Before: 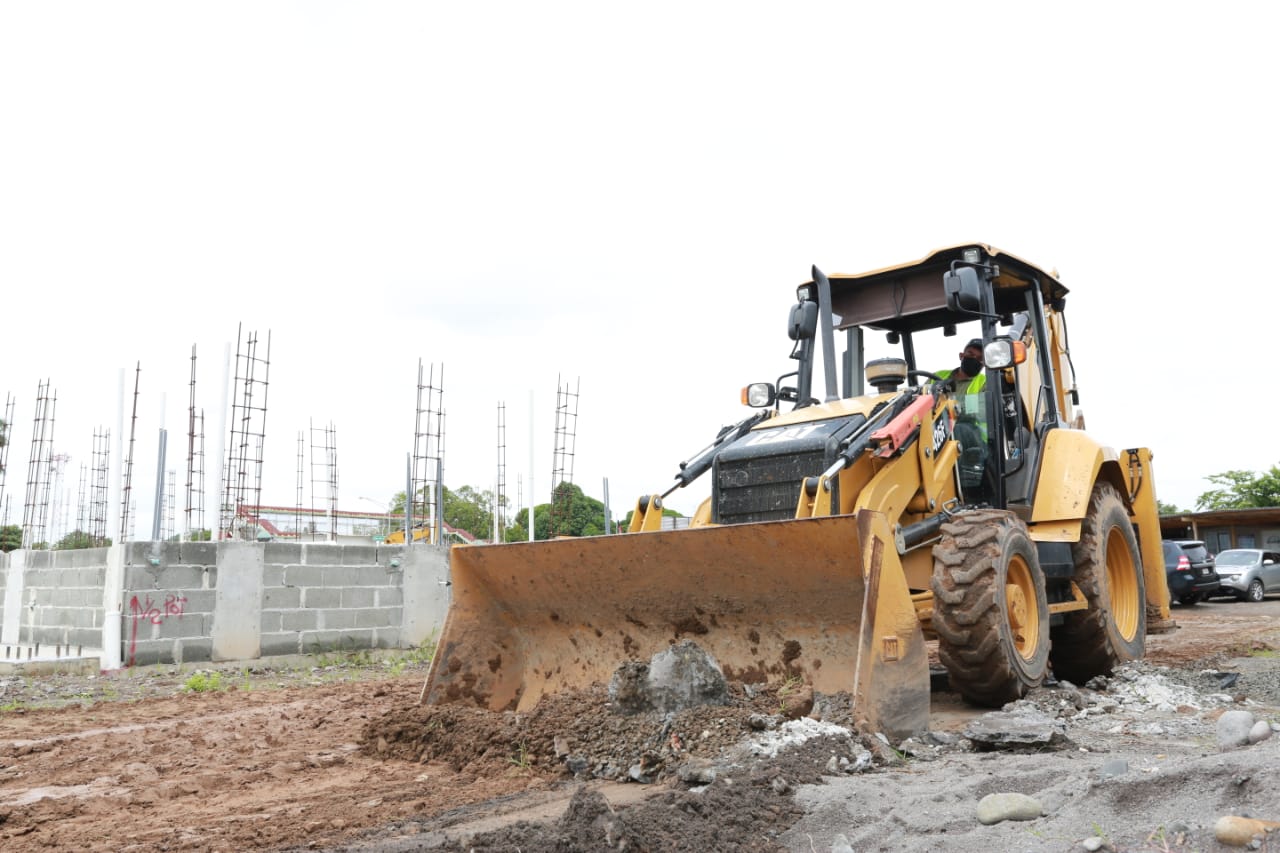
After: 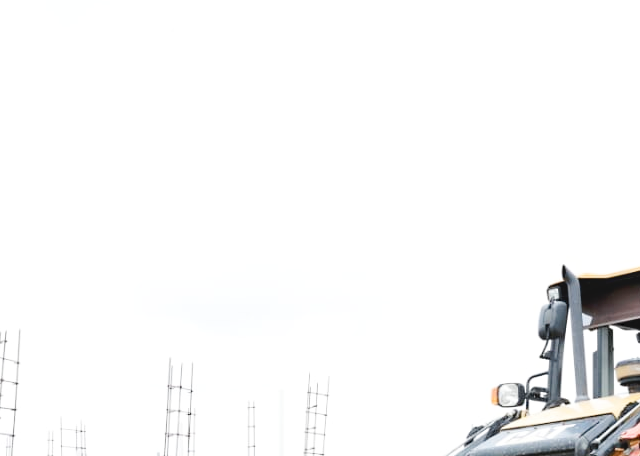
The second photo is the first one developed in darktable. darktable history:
sharpen: radius 5.325, amount 0.312, threshold 26.433
crop: left 19.556%, right 30.401%, bottom 46.458%
tone curve: curves: ch0 [(0, 0) (0.003, 0.047) (0.011, 0.051) (0.025, 0.051) (0.044, 0.057) (0.069, 0.068) (0.1, 0.076) (0.136, 0.108) (0.177, 0.166) (0.224, 0.229) (0.277, 0.299) (0.335, 0.364) (0.399, 0.46) (0.468, 0.553) (0.543, 0.639) (0.623, 0.724) (0.709, 0.808) (0.801, 0.886) (0.898, 0.954) (1, 1)], preserve colors none
